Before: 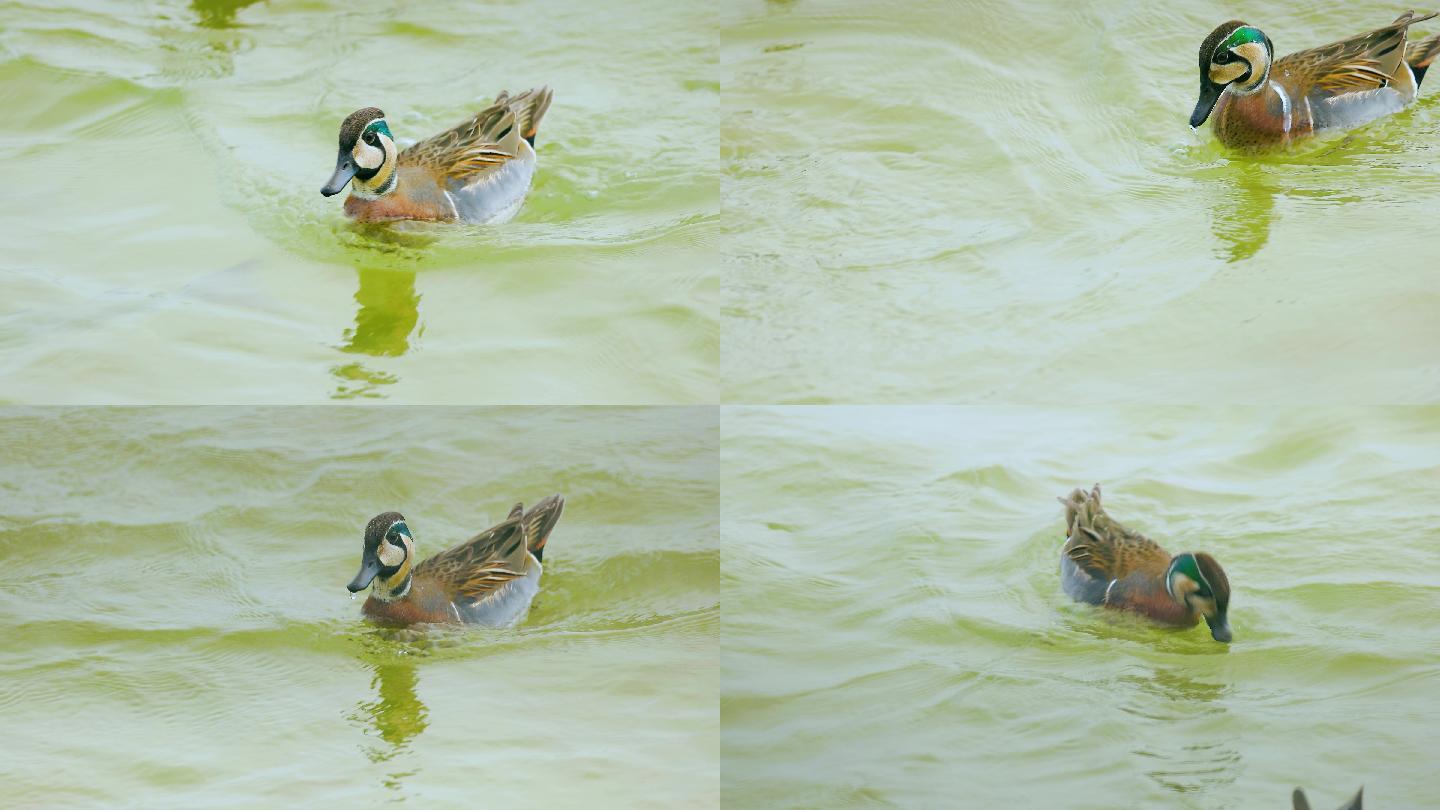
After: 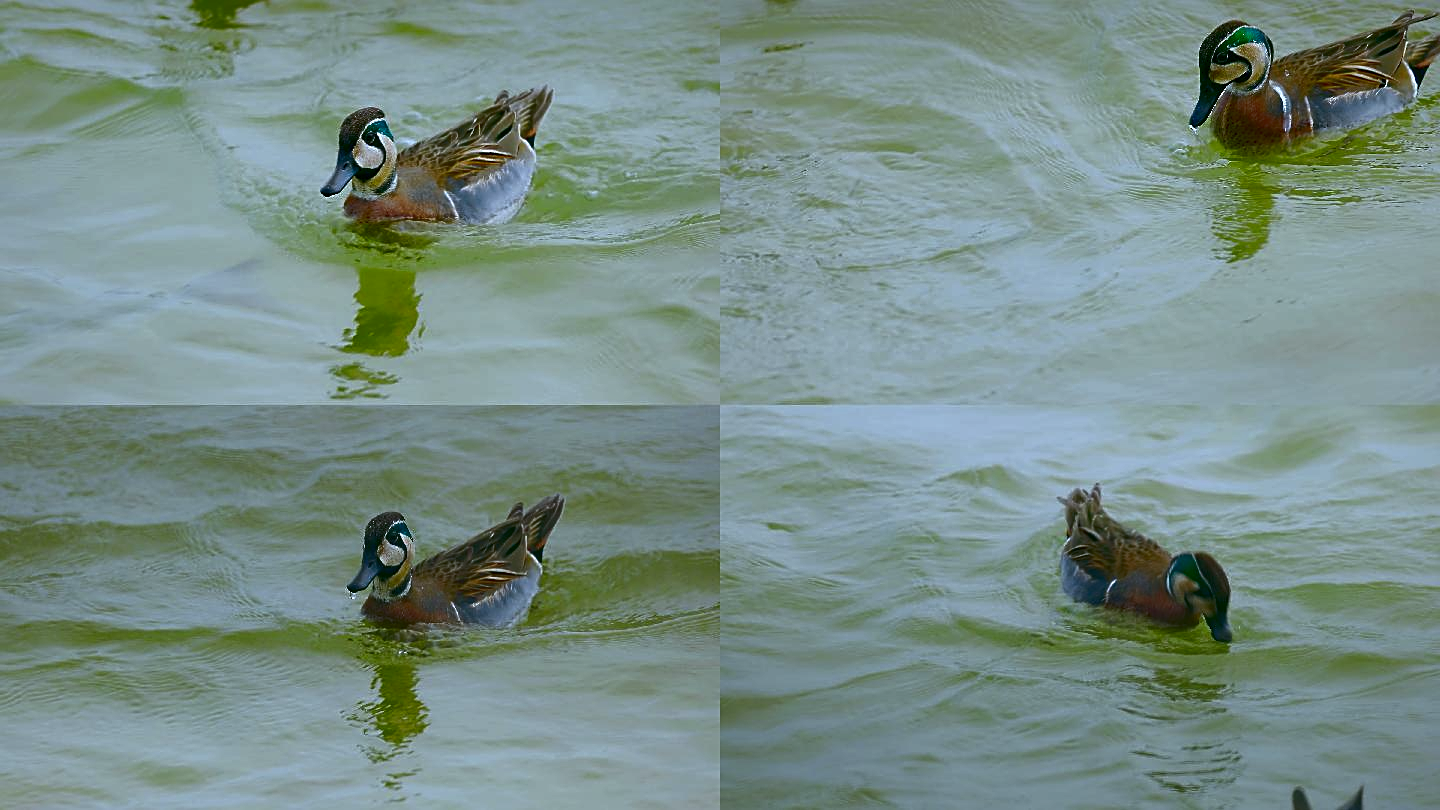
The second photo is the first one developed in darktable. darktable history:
sharpen: on, module defaults
shadows and highlights: on, module defaults
color calibration: illuminant as shot in camera, x 0.366, y 0.378, temperature 4425.7 K, saturation algorithm version 1 (2020)
contrast brightness saturation: brightness -0.52
